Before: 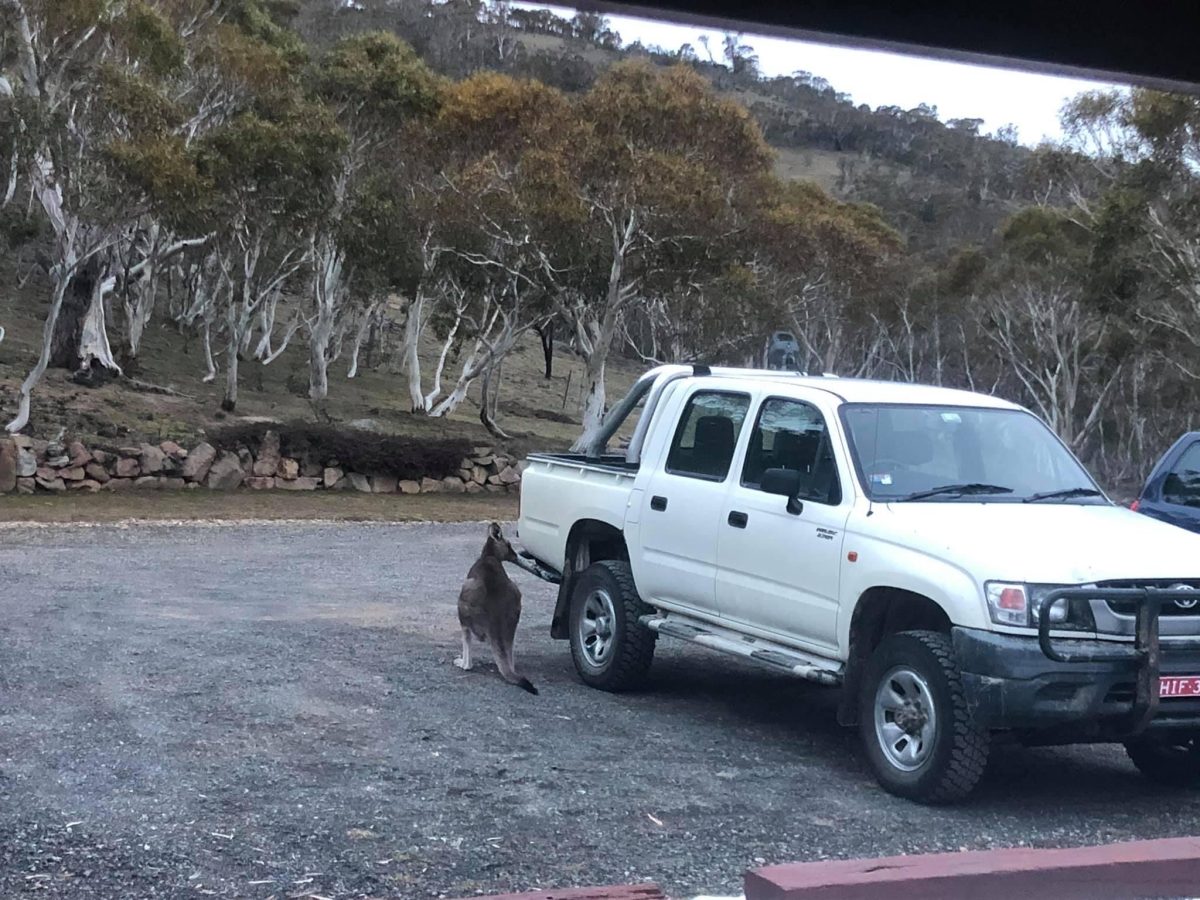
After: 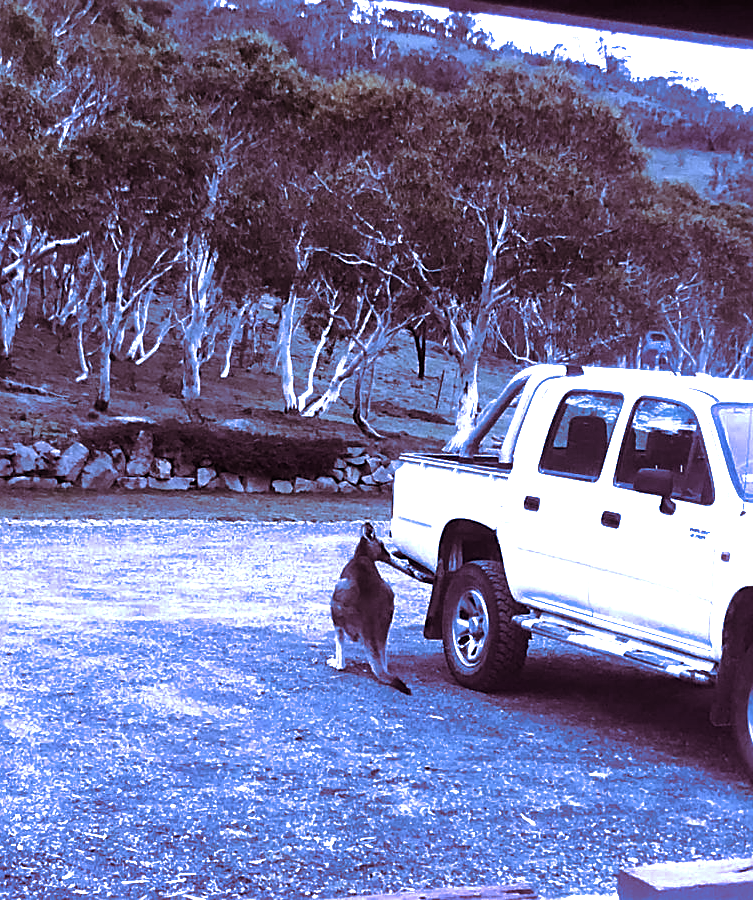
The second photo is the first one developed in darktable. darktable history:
crop: left 10.644%, right 26.528%
white balance: red 0.766, blue 1.537
sharpen: on, module defaults
tone equalizer: -8 EV -0.75 EV, -7 EV -0.7 EV, -6 EV -0.6 EV, -5 EV -0.4 EV, -3 EV 0.4 EV, -2 EV 0.6 EV, -1 EV 0.7 EV, +0 EV 0.75 EV, edges refinement/feathering 500, mask exposure compensation -1.57 EV, preserve details no
color zones: curves: ch0 [(0.25, 0.5) (0.428, 0.473) (0.75, 0.5)]; ch1 [(0.243, 0.479) (0.398, 0.452) (0.75, 0.5)]
exposure: exposure -0.01 EV, compensate highlight preservation false
split-toning: highlights › hue 298.8°, highlights › saturation 0.73, compress 41.76%
